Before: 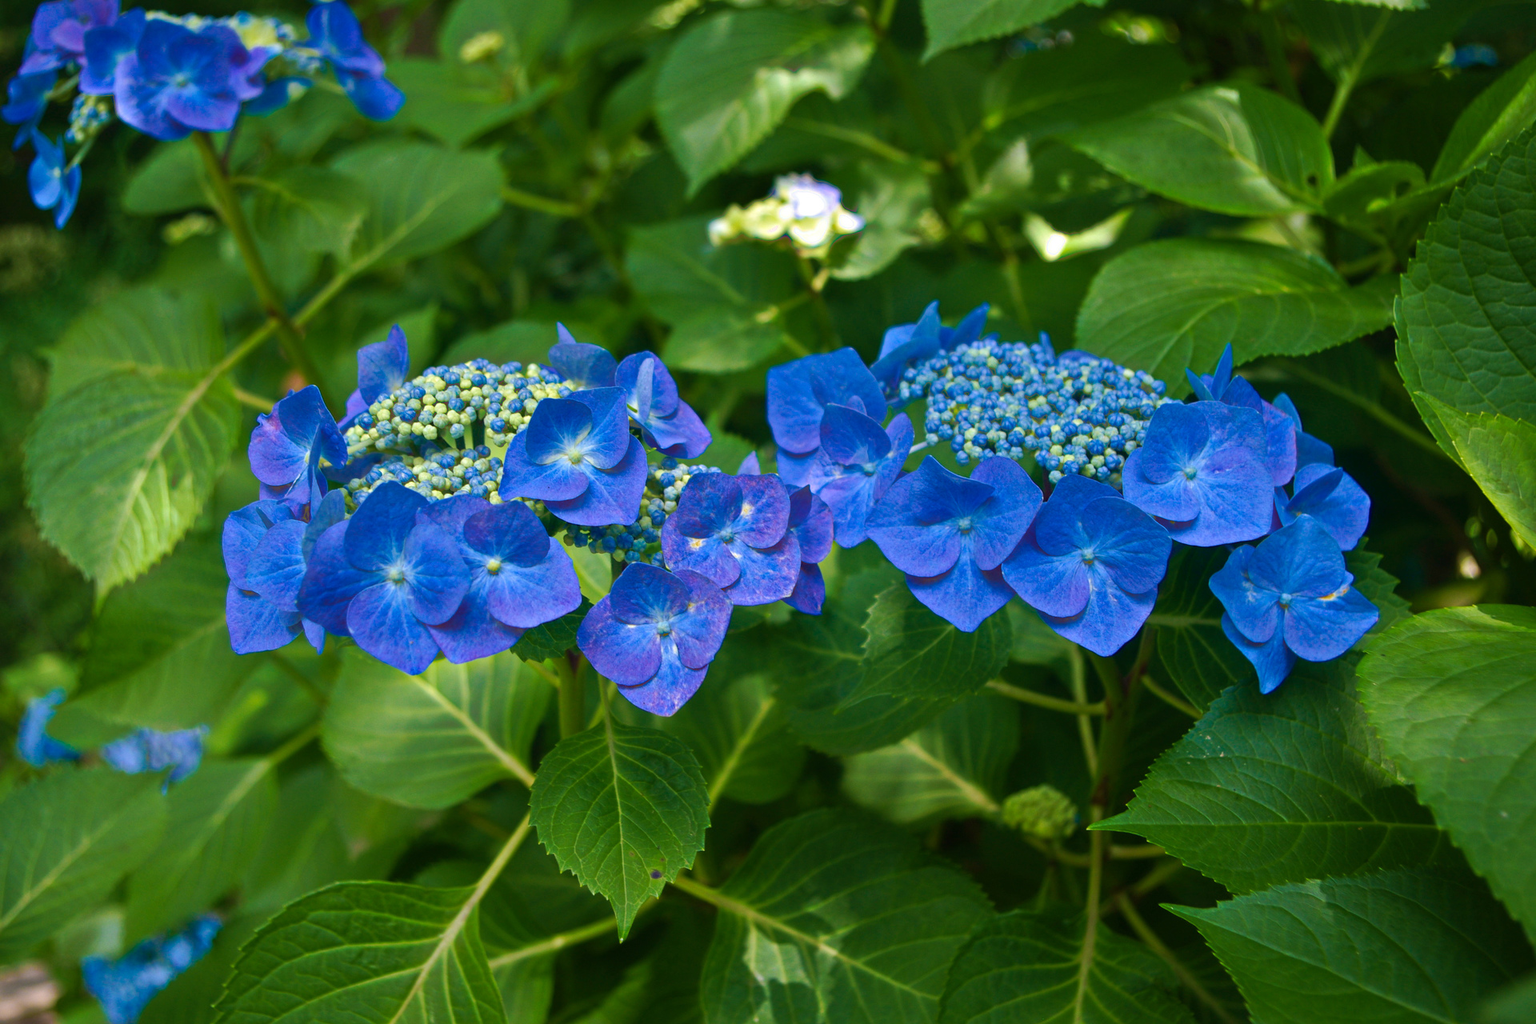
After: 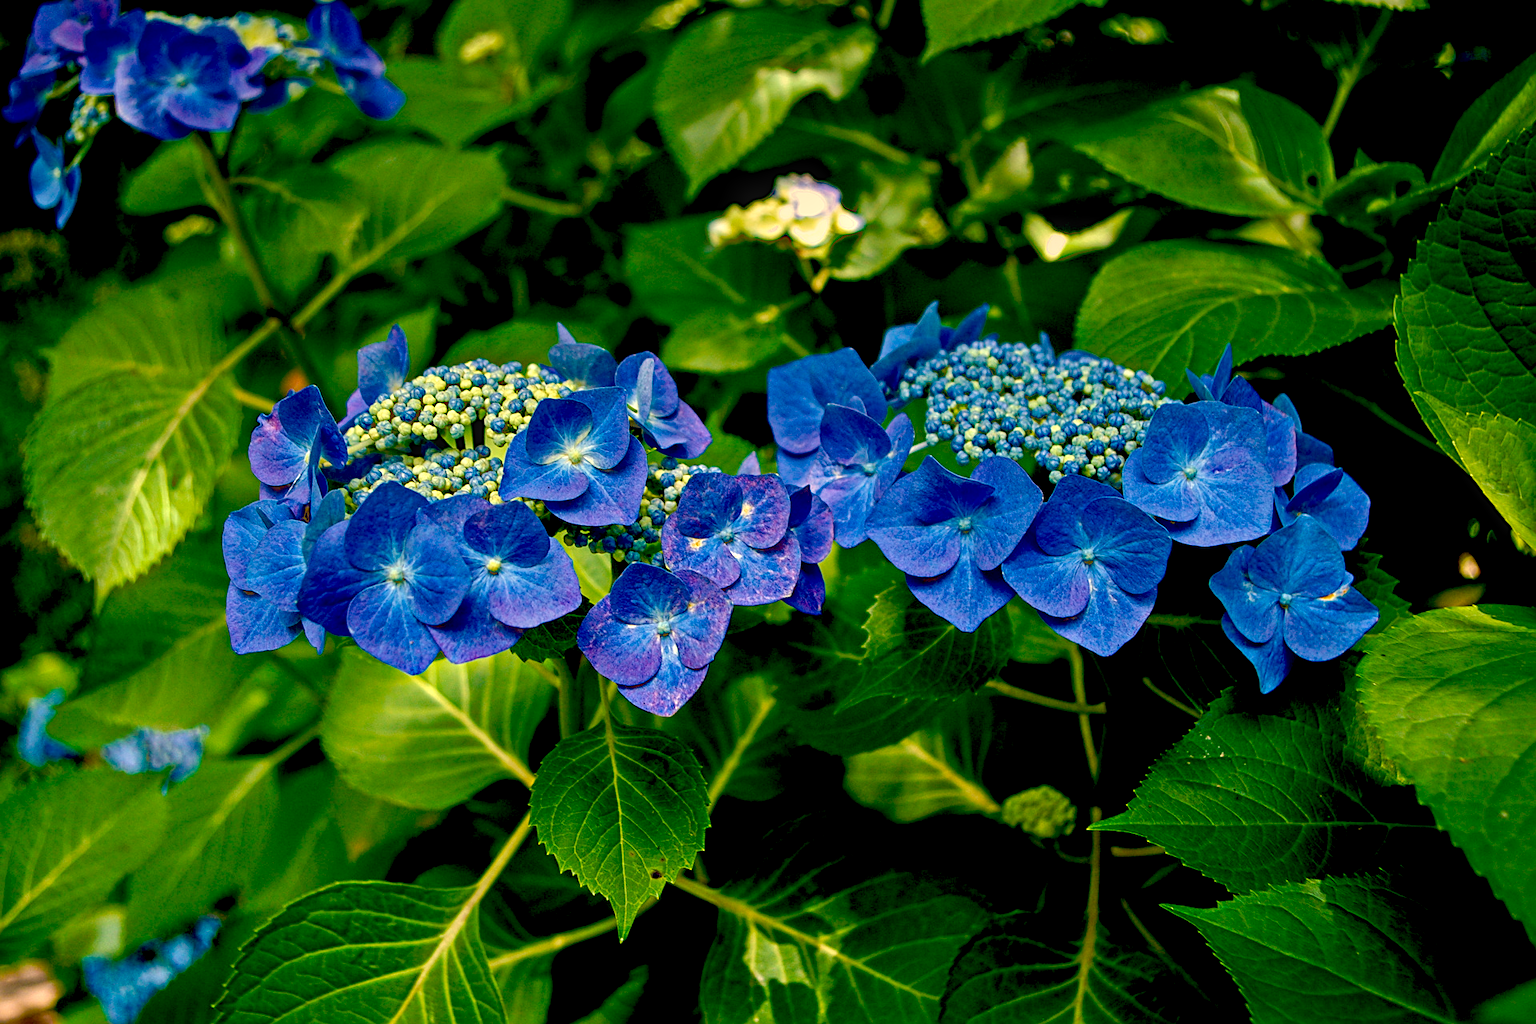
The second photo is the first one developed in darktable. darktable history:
graduated density: rotation -0.352°, offset 57.64
exposure: black level correction 0.04, exposure 0.5 EV, compensate highlight preservation false
white balance: red 1.123, blue 0.83
local contrast: on, module defaults
sharpen: on, module defaults
